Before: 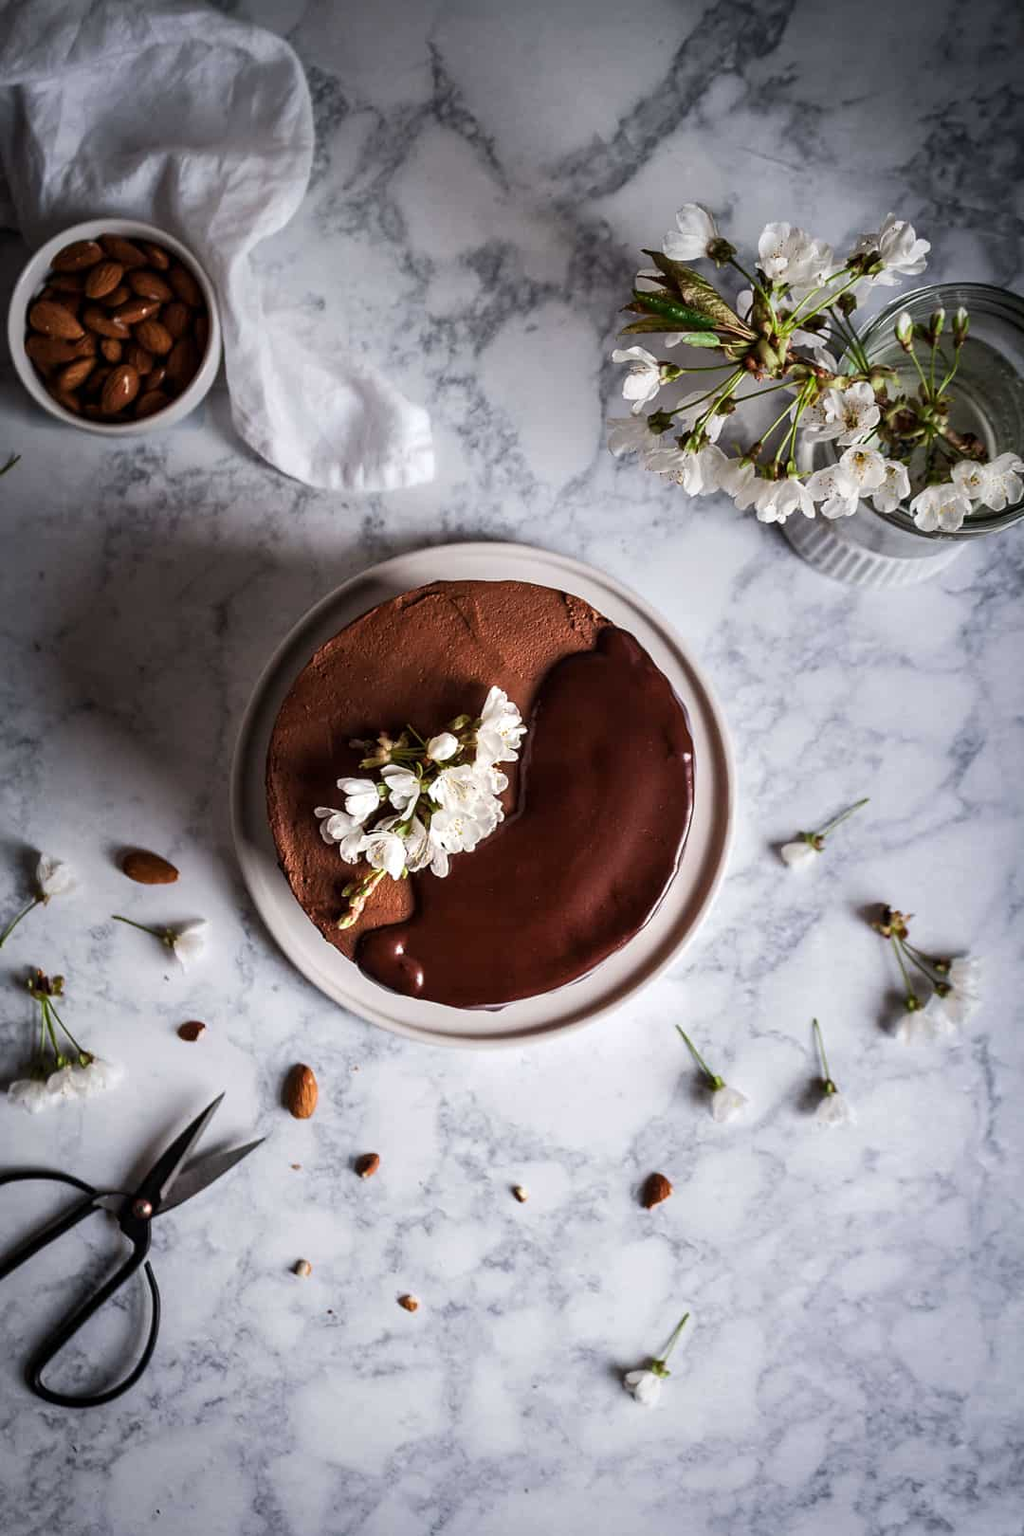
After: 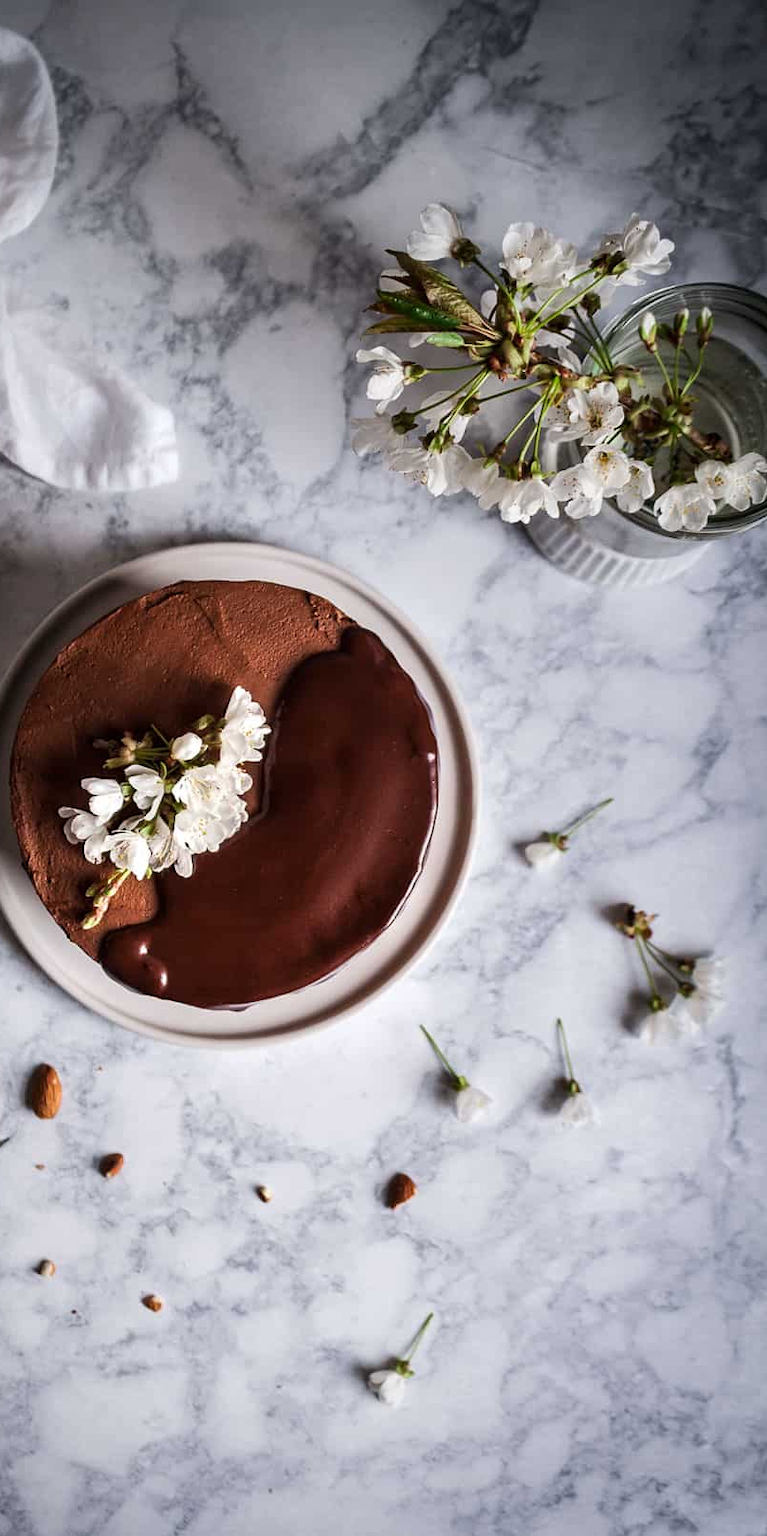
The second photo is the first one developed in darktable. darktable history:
crop and rotate: left 25.045%
